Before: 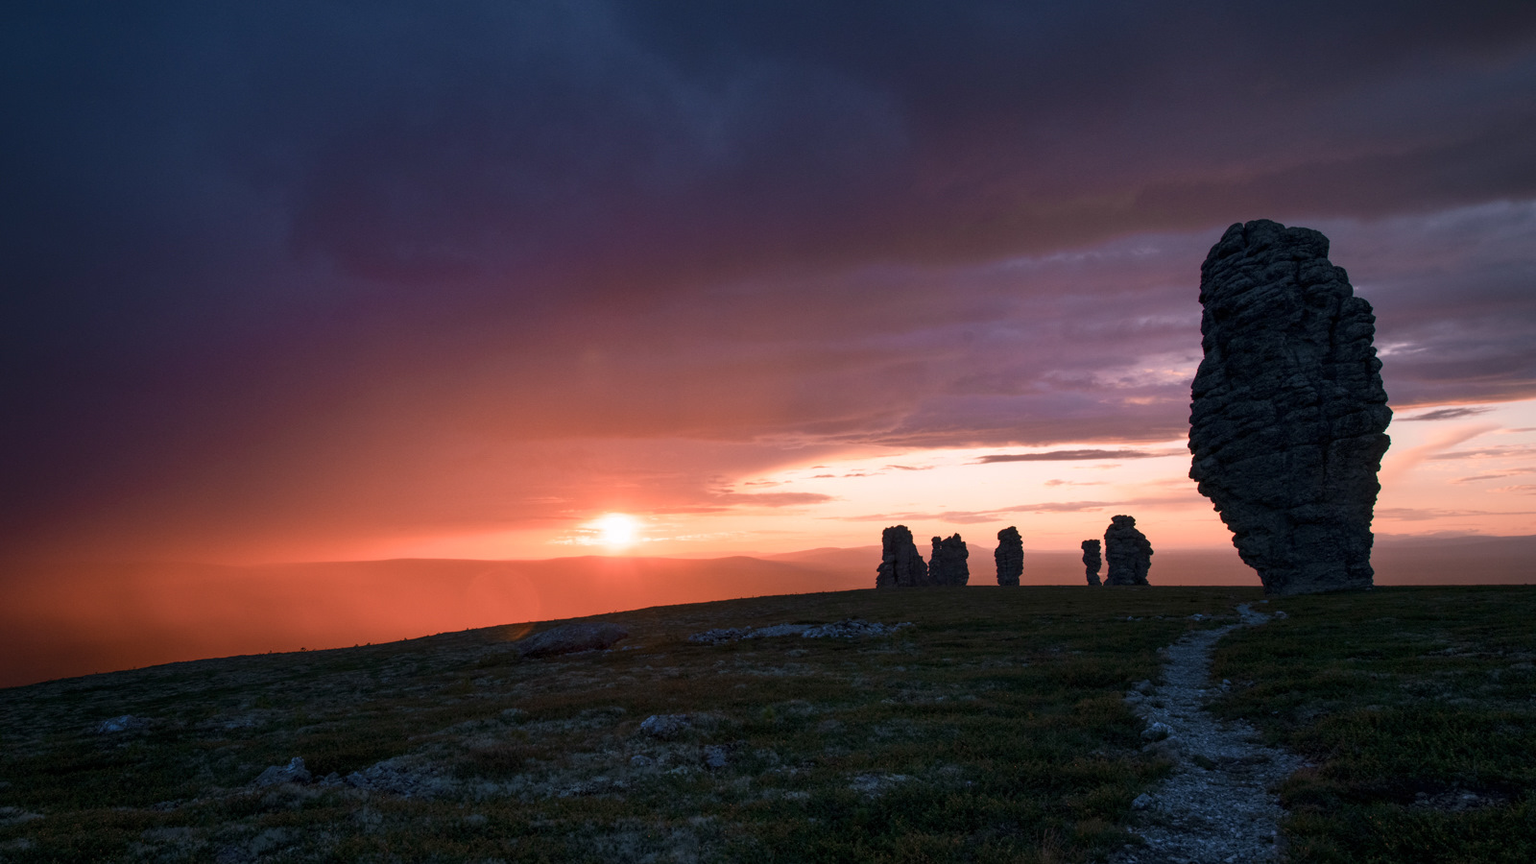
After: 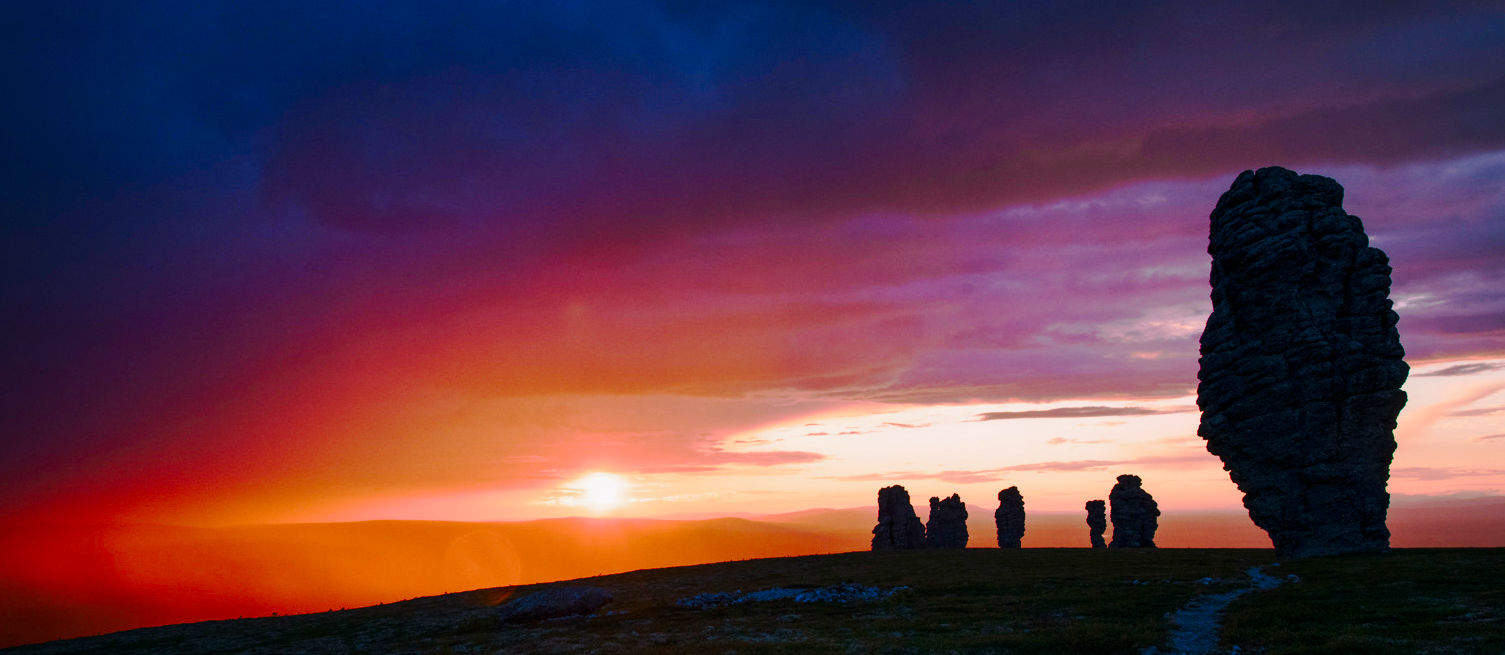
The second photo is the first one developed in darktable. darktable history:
tone curve: curves: ch0 [(0, 0) (0.104, 0.061) (0.239, 0.201) (0.327, 0.317) (0.401, 0.443) (0.489, 0.566) (0.65, 0.68) (0.832, 0.858) (1, 0.977)]; ch1 [(0, 0) (0.161, 0.092) (0.35, 0.33) (0.379, 0.401) (0.447, 0.476) (0.495, 0.499) (0.515, 0.518) (0.534, 0.557) (0.602, 0.625) (0.712, 0.706) (1, 1)]; ch2 [(0, 0) (0.359, 0.372) (0.437, 0.437) (0.502, 0.501) (0.55, 0.534) (0.592, 0.601) (0.647, 0.64) (1, 1)], preserve colors none
crop: left 2.568%, top 6.969%, right 3.32%, bottom 20.162%
color balance rgb: perceptual saturation grading › global saturation 20%, perceptual saturation grading › highlights -25.53%, perceptual saturation grading › shadows 49.943%, global vibrance 20%
